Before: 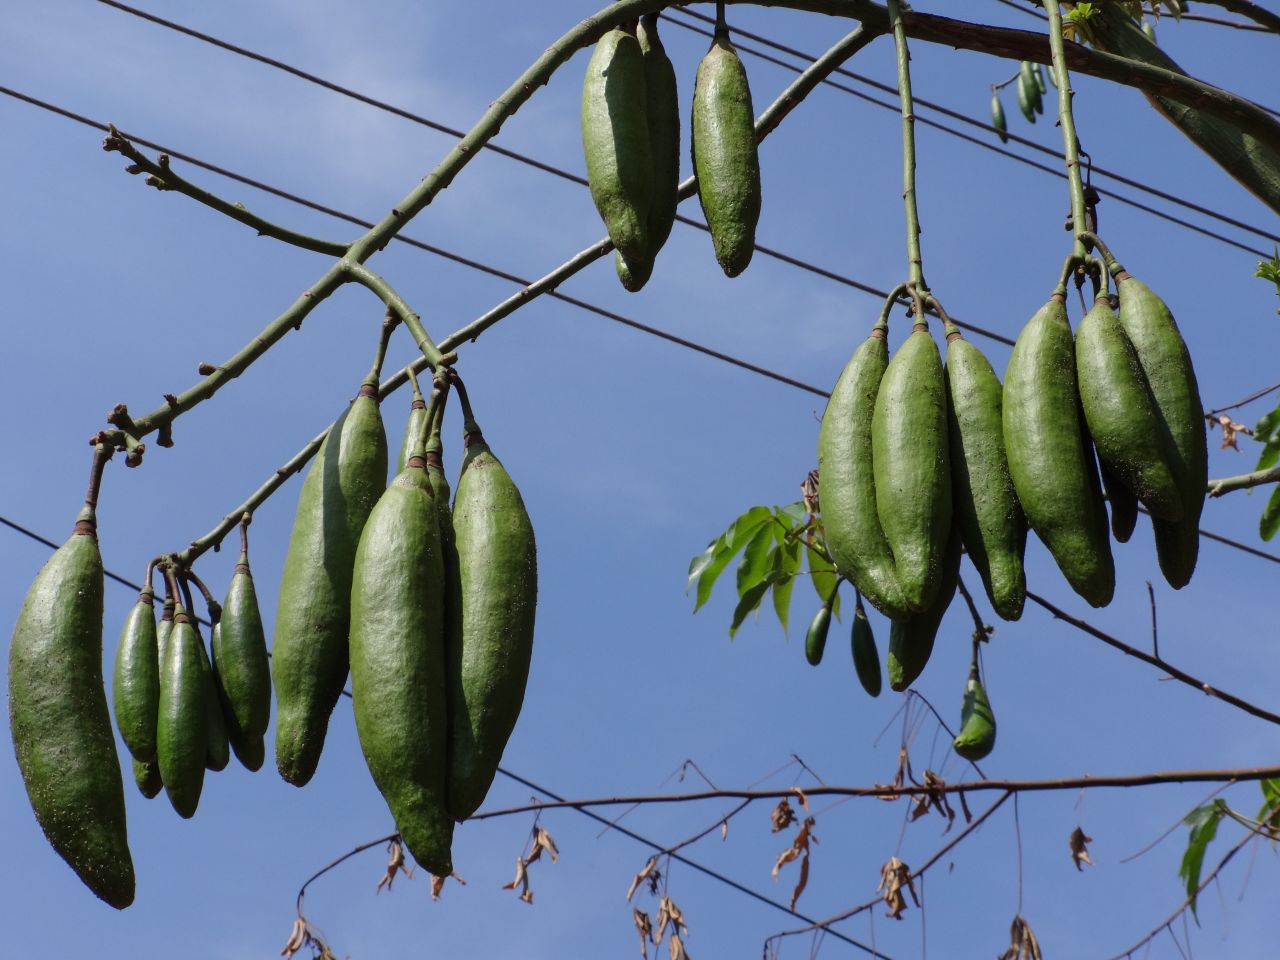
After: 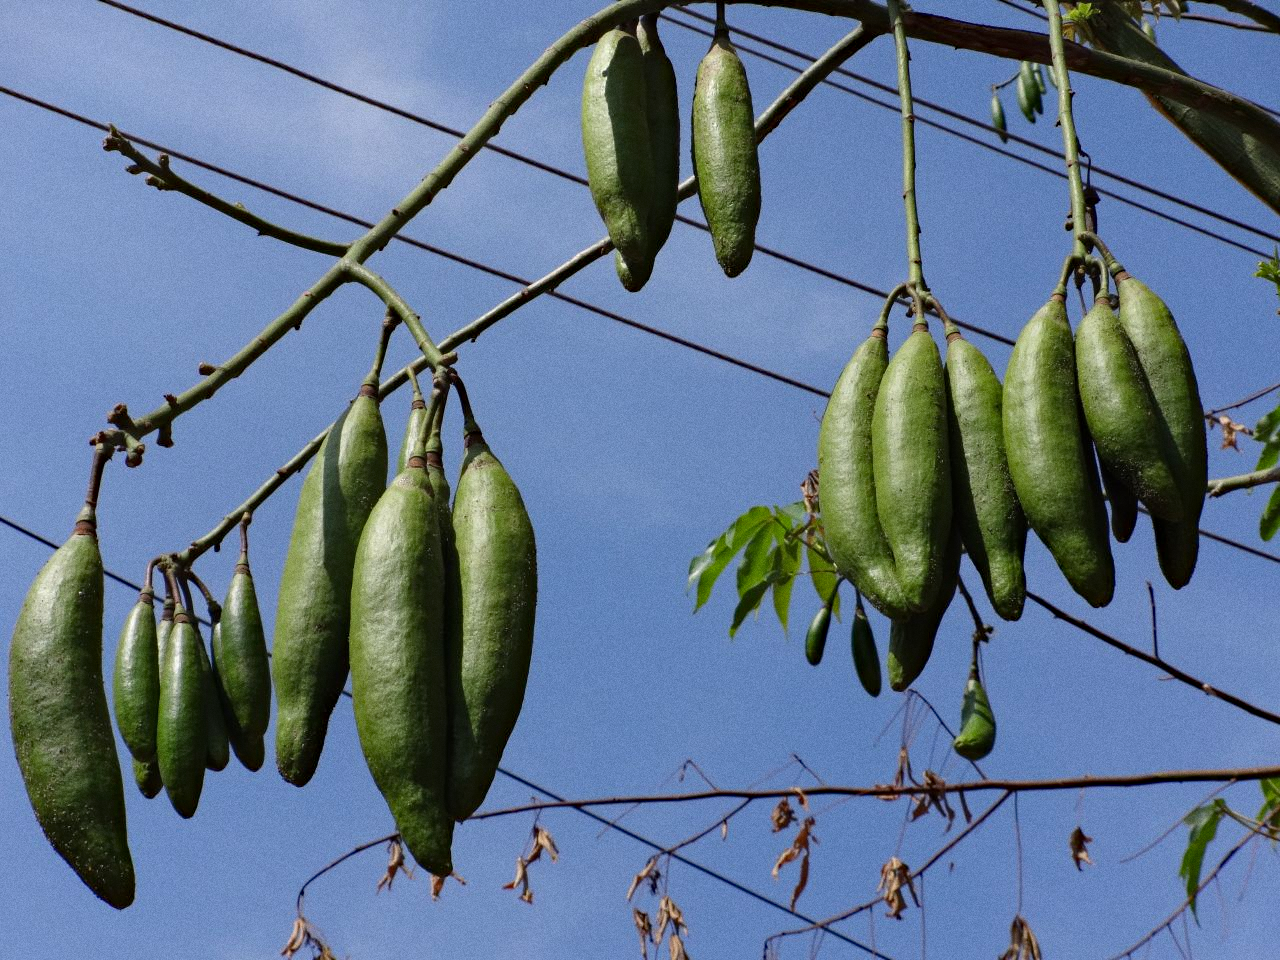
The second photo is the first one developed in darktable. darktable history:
haze removal: compatibility mode true, adaptive false
grain: coarseness 0.09 ISO
